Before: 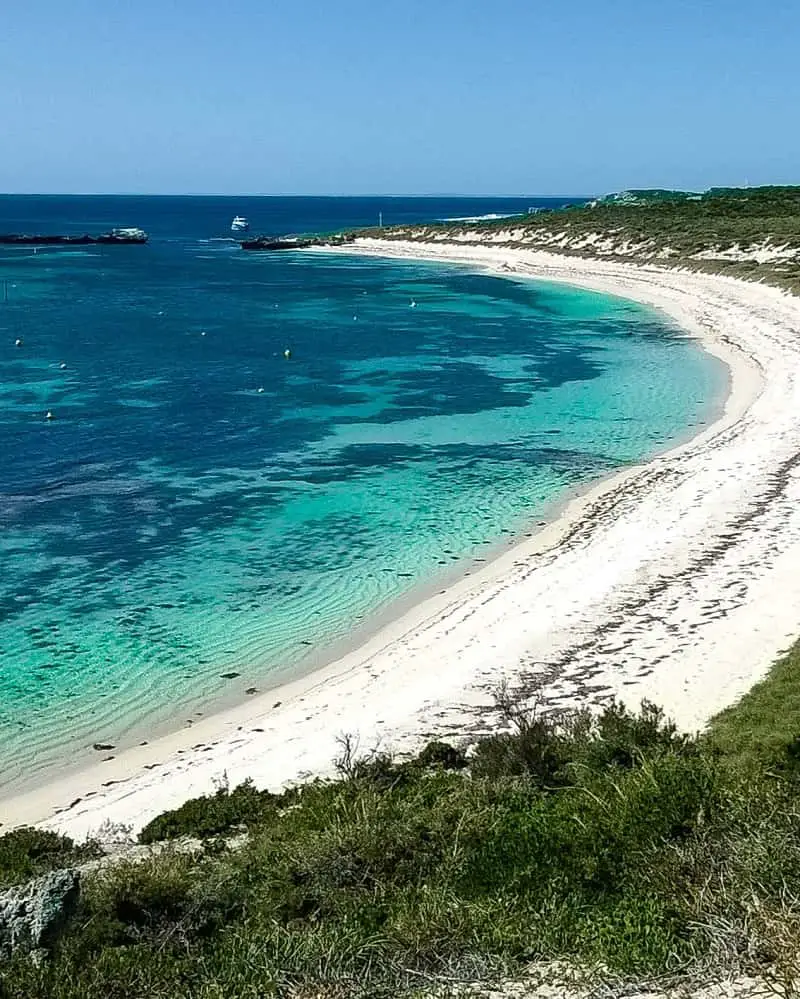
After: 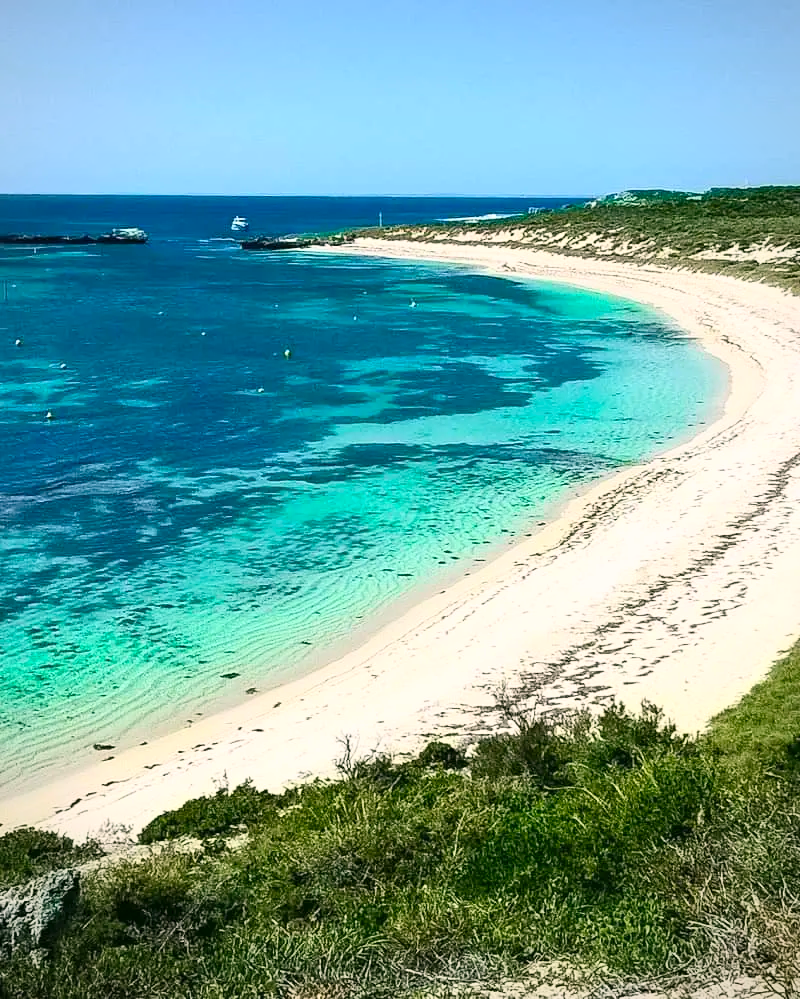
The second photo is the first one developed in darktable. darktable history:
contrast brightness saturation: contrast 0.24, brightness 0.26, saturation 0.39
vignetting: fall-off radius 81.94%
color correction: highlights a* 4.02, highlights b* 4.98, shadows a* -7.55, shadows b* 4.98
